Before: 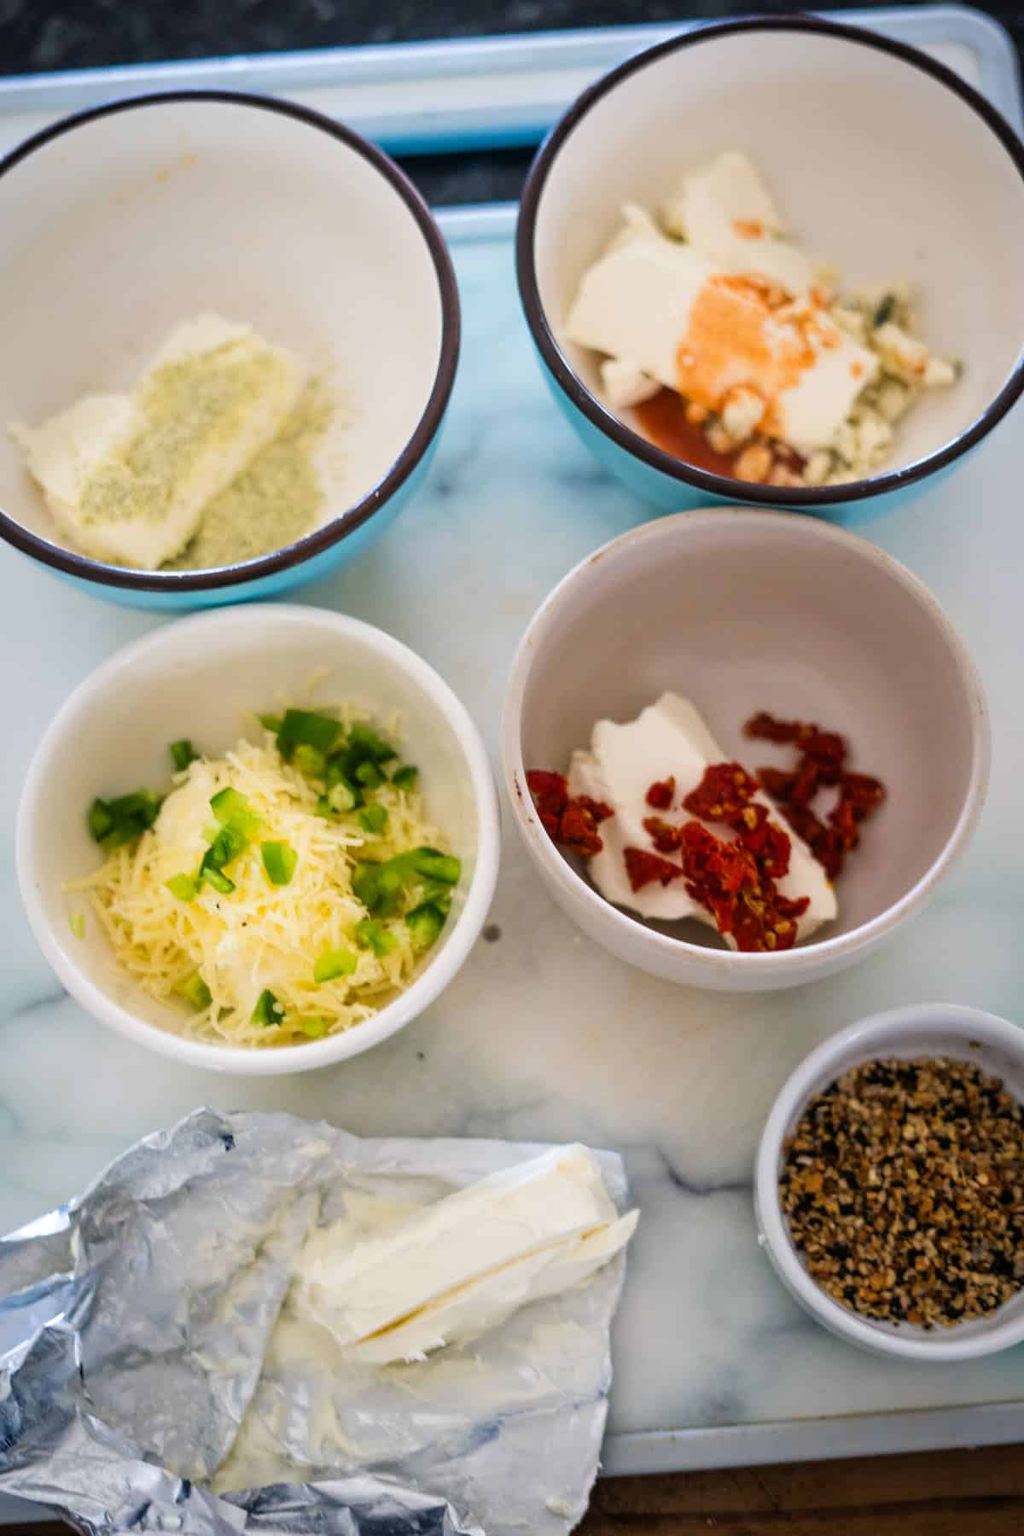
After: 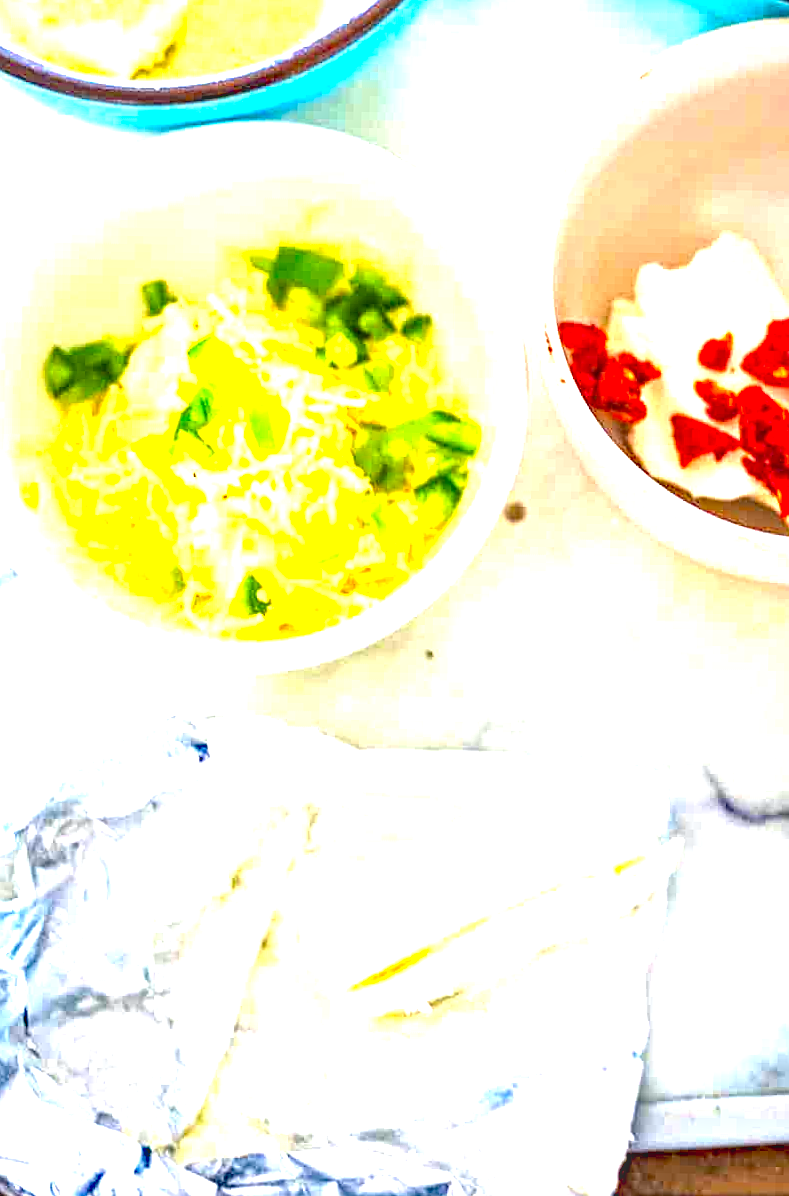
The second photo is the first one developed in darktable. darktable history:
crop and rotate: angle -0.968°, left 3.733%, top 31.874%, right 28.824%
exposure: exposure 2.193 EV, compensate highlight preservation false
contrast brightness saturation: brightness -0.017, saturation 0.363
local contrast: detail 130%
haze removal: strength 0.277, distance 0.243, compatibility mode true, adaptive false
sharpen: on, module defaults
